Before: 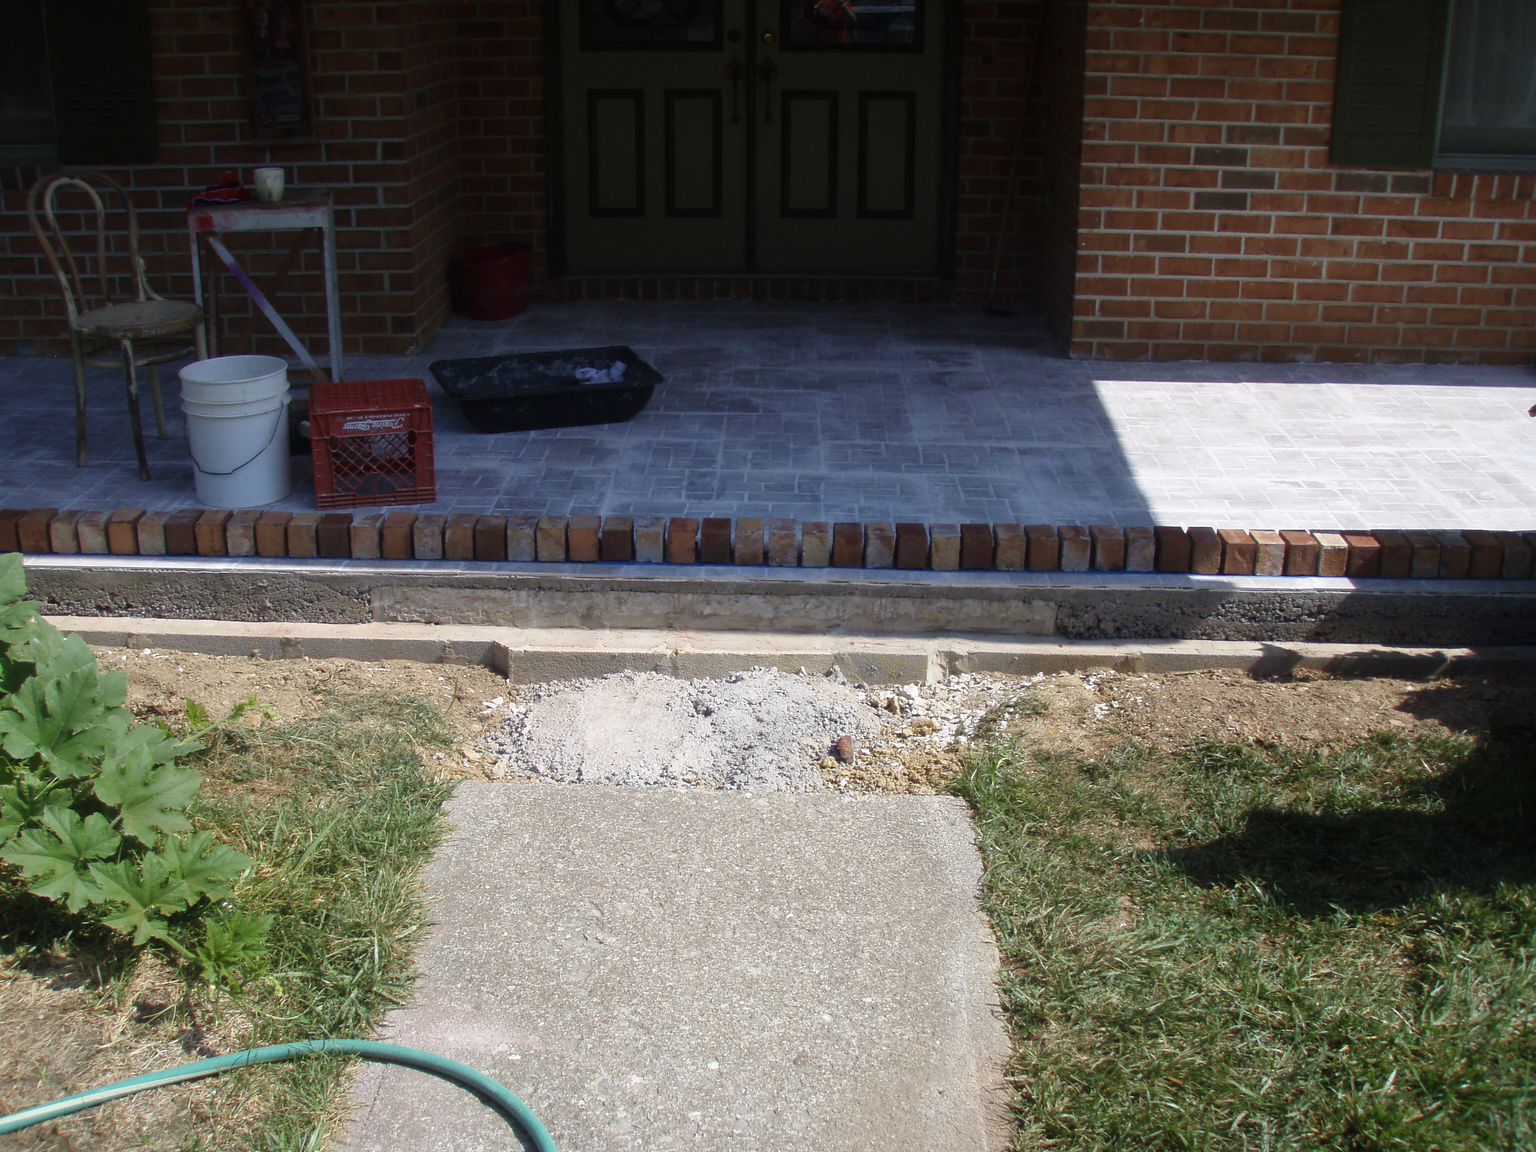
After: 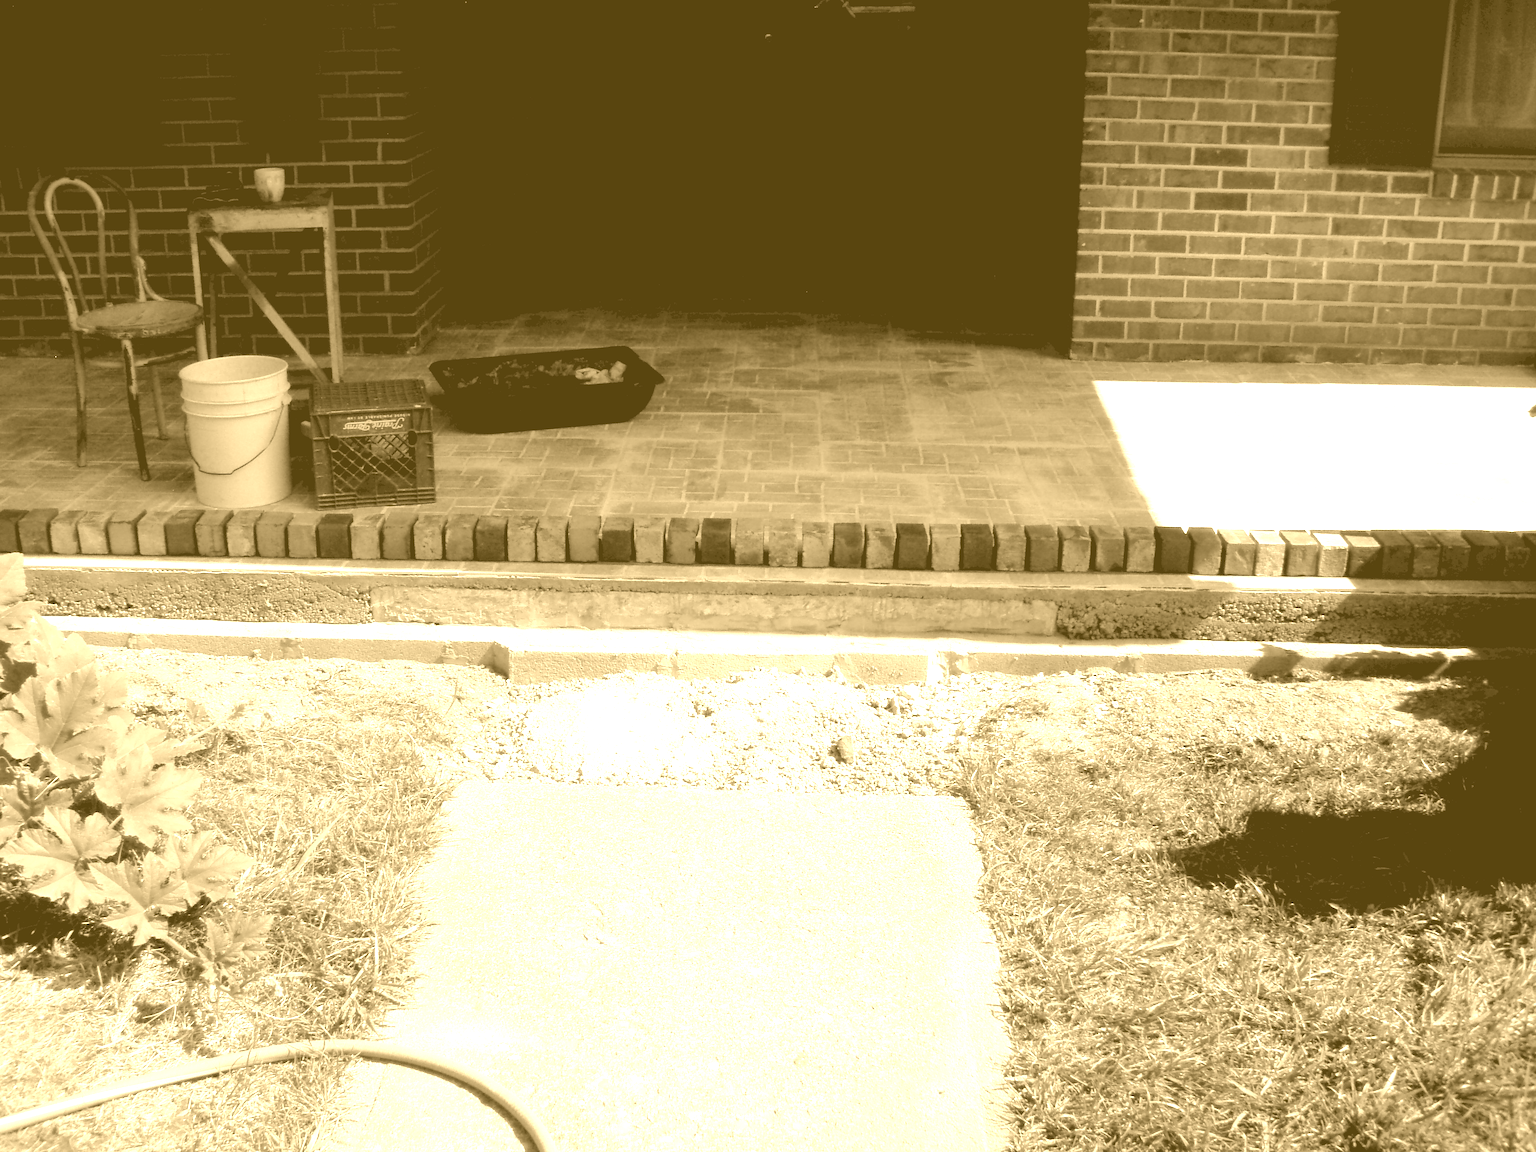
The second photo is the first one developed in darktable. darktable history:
tone curve: curves: ch0 [(0, 0) (0.003, 0.049) (0.011, 0.051) (0.025, 0.055) (0.044, 0.065) (0.069, 0.081) (0.1, 0.11) (0.136, 0.15) (0.177, 0.195) (0.224, 0.242) (0.277, 0.308) (0.335, 0.375) (0.399, 0.436) (0.468, 0.5) (0.543, 0.574) (0.623, 0.665) (0.709, 0.761) (0.801, 0.851) (0.898, 0.933) (1, 1)], preserve colors none
rgb levels: levels [[0.013, 0.434, 0.89], [0, 0.5, 1], [0, 0.5, 1]]
colorize: hue 36°, source mix 100%
